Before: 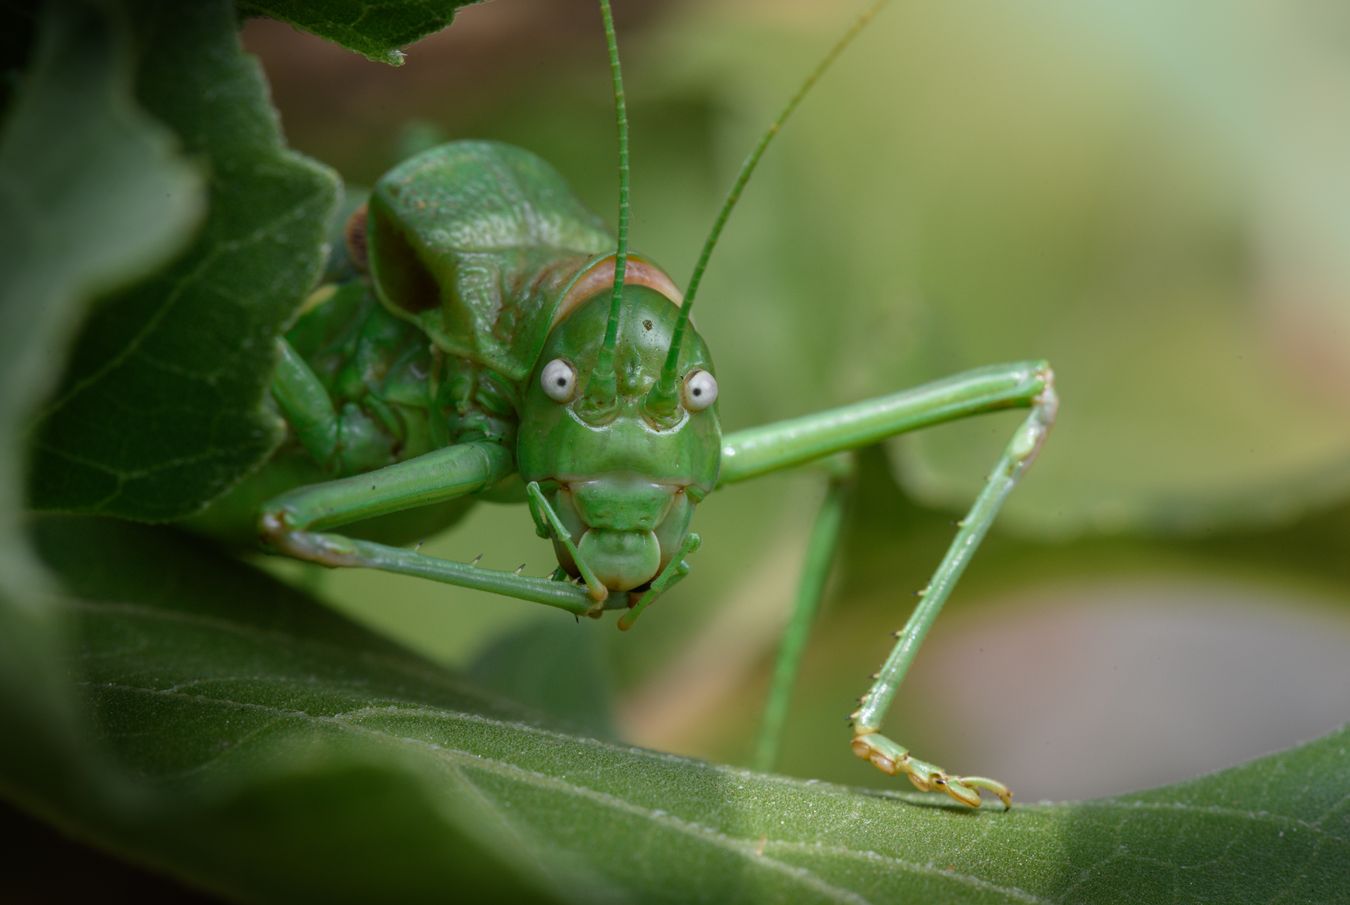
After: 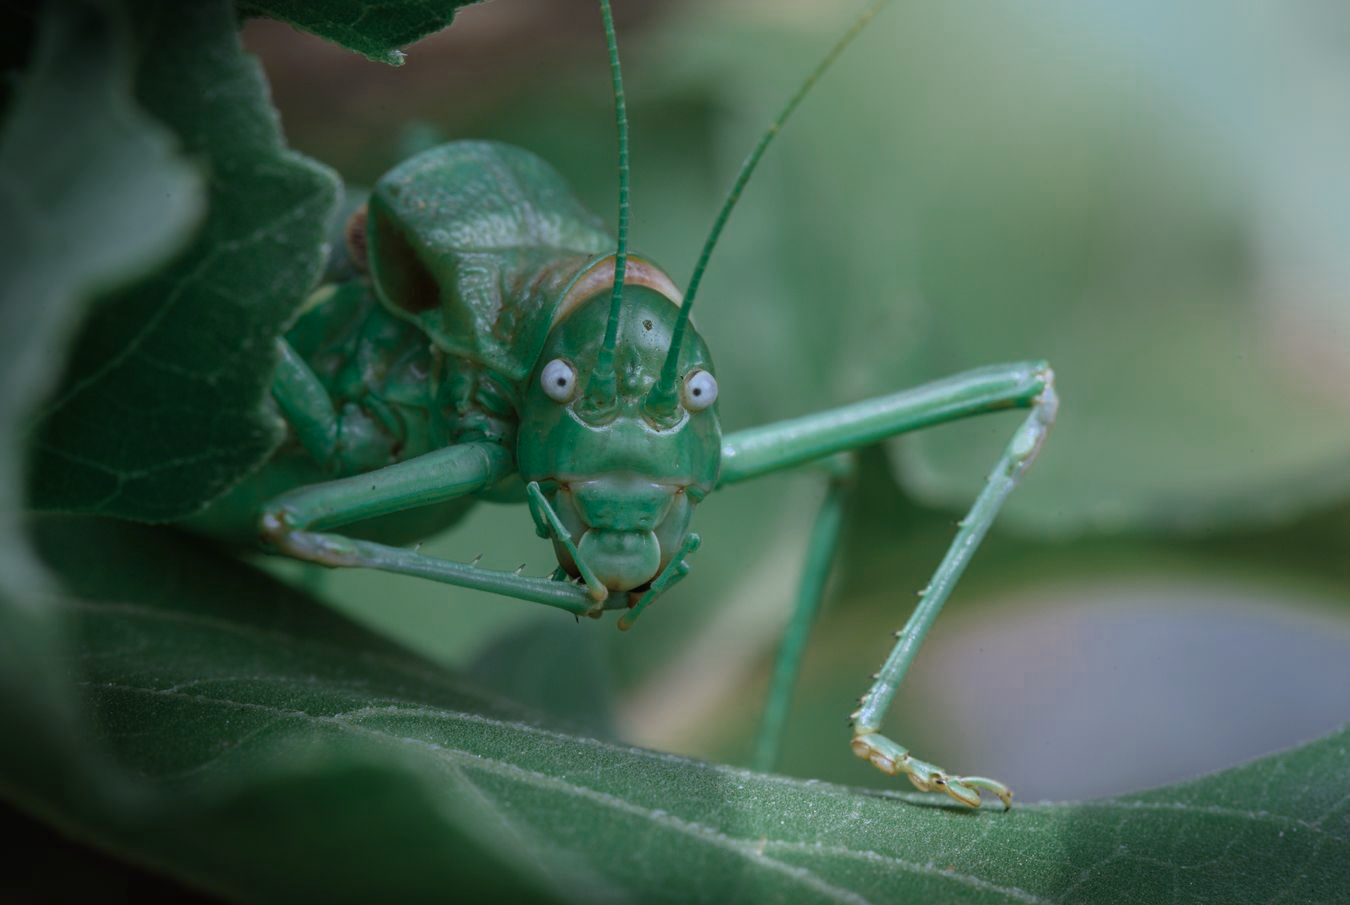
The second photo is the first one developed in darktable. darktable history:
color zones: curves: ch0 [(0, 0.5) (0.125, 0.4) (0.25, 0.5) (0.375, 0.4) (0.5, 0.4) (0.625, 0.35) (0.75, 0.35) (0.875, 0.5)]; ch1 [(0, 0.35) (0.125, 0.45) (0.25, 0.35) (0.375, 0.35) (0.5, 0.35) (0.625, 0.35) (0.75, 0.45) (0.875, 0.35)]; ch2 [(0, 0.6) (0.125, 0.5) (0.25, 0.5) (0.375, 0.6) (0.5, 0.6) (0.625, 0.5) (0.75, 0.5) (0.875, 0.5)]
white balance: red 0.983, blue 1.036
tone equalizer: on, module defaults
color calibration: illuminant as shot in camera, x 0.378, y 0.381, temperature 4093.13 K, saturation algorithm version 1 (2020)
